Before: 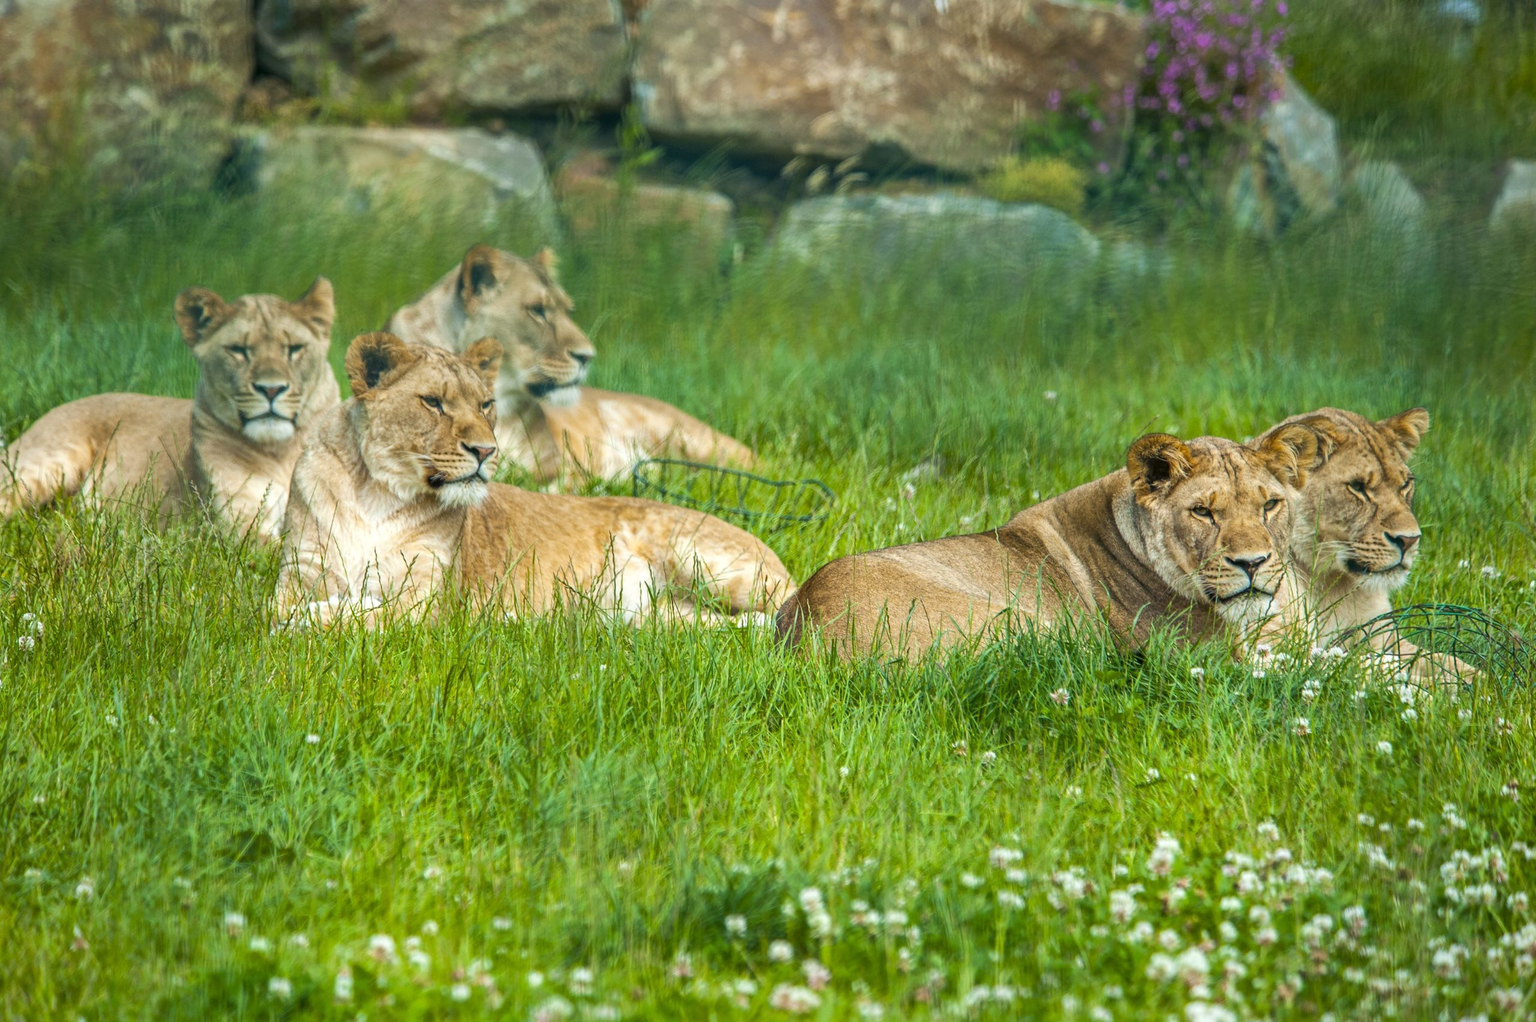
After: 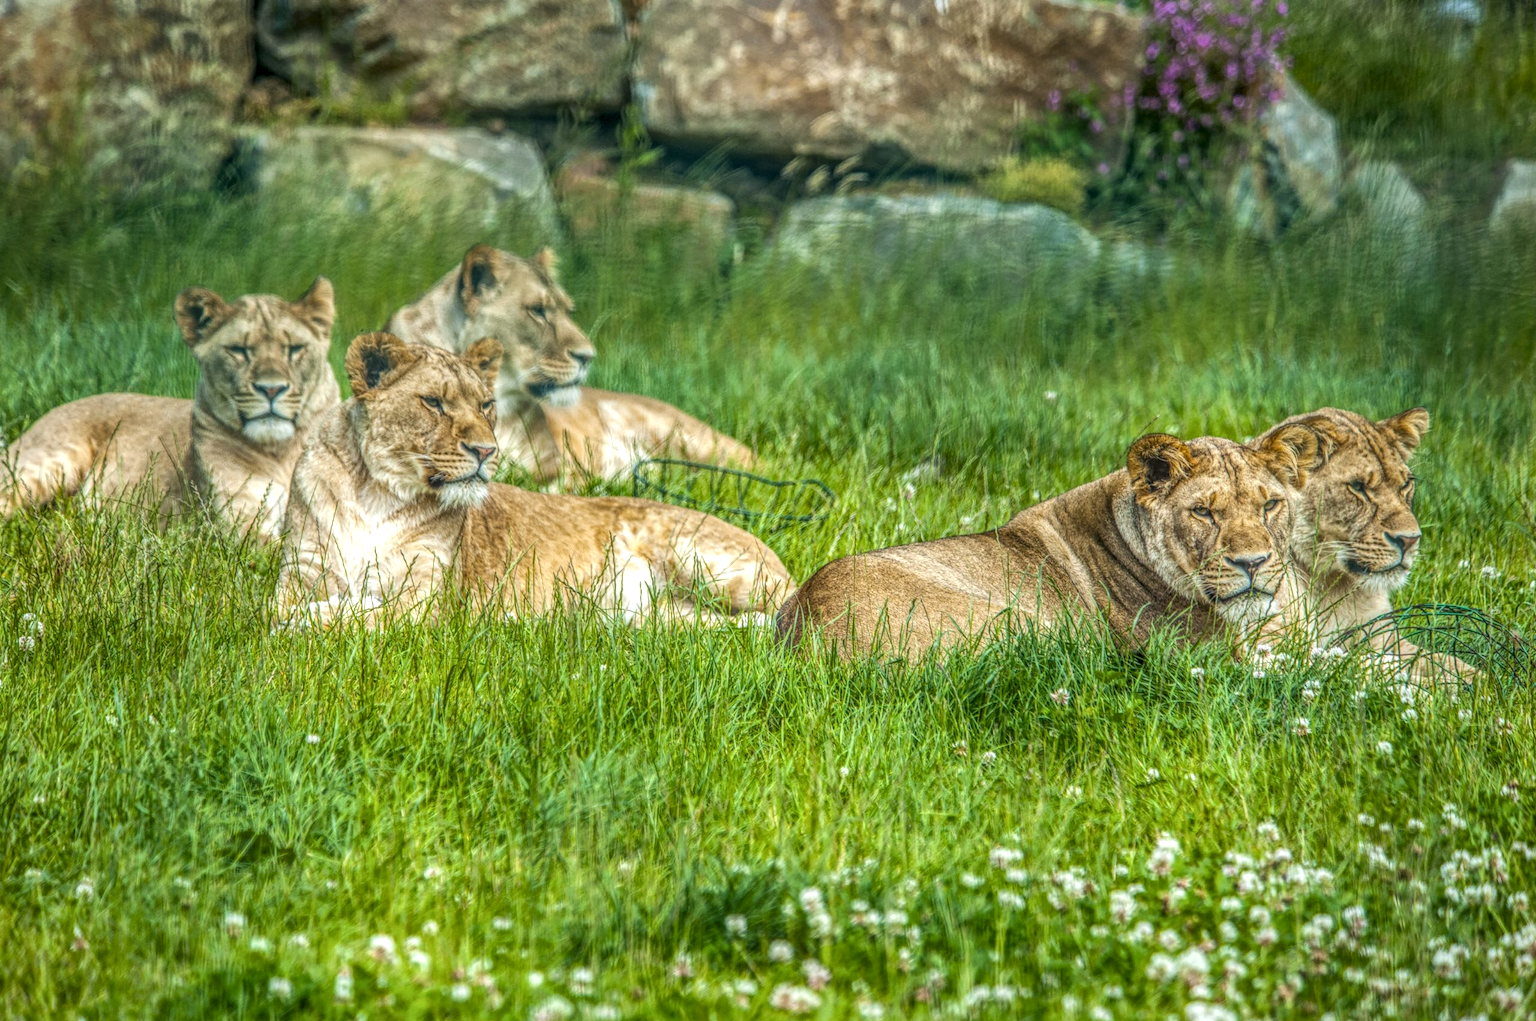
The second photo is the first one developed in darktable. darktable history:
local contrast: highlights 3%, shadows 7%, detail 201%, midtone range 0.251
